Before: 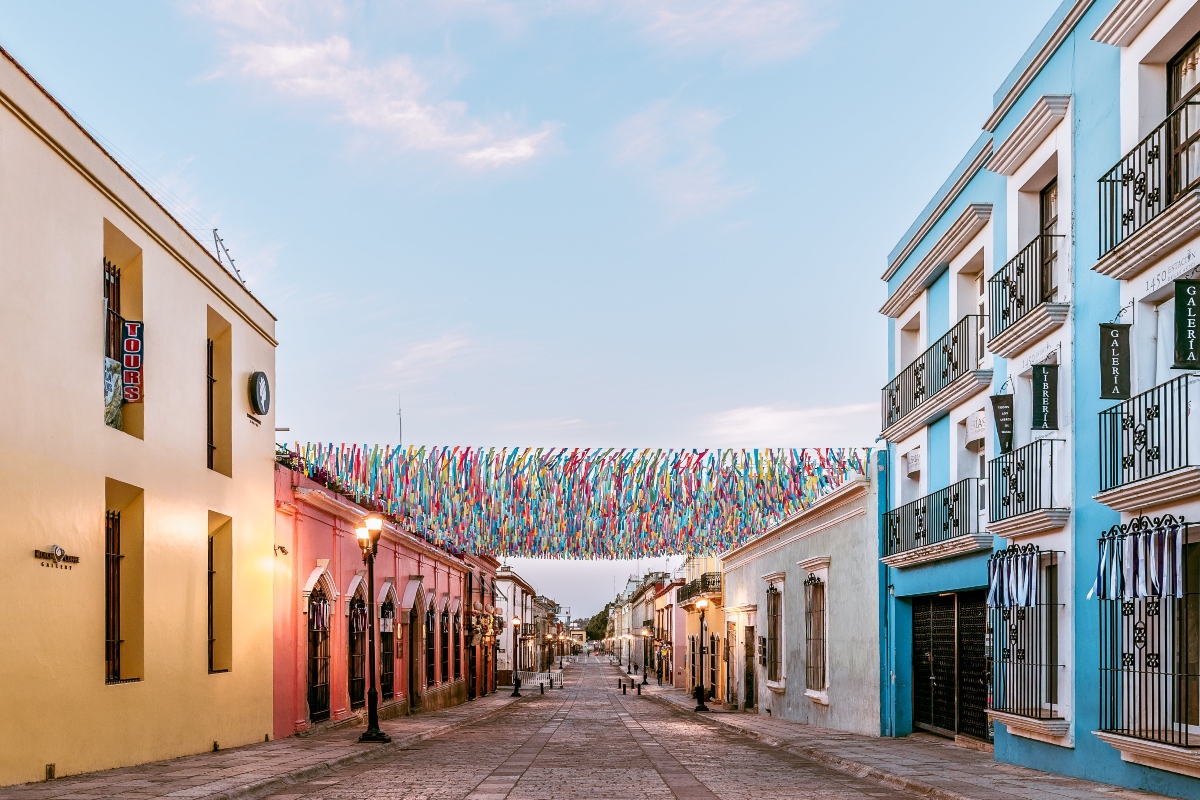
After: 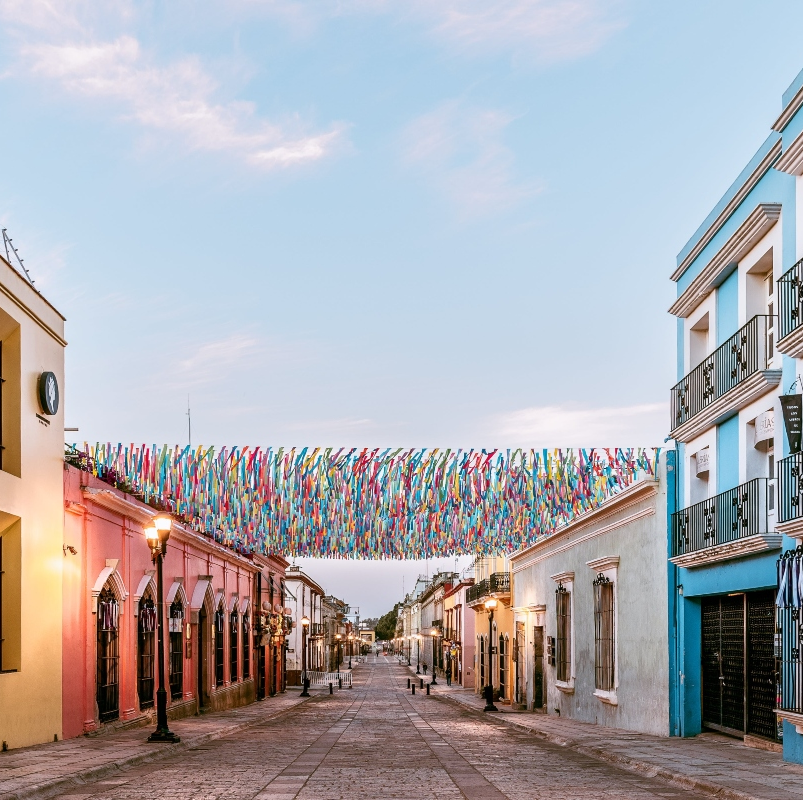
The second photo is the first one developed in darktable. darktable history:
crop and rotate: left 17.63%, right 15.389%
